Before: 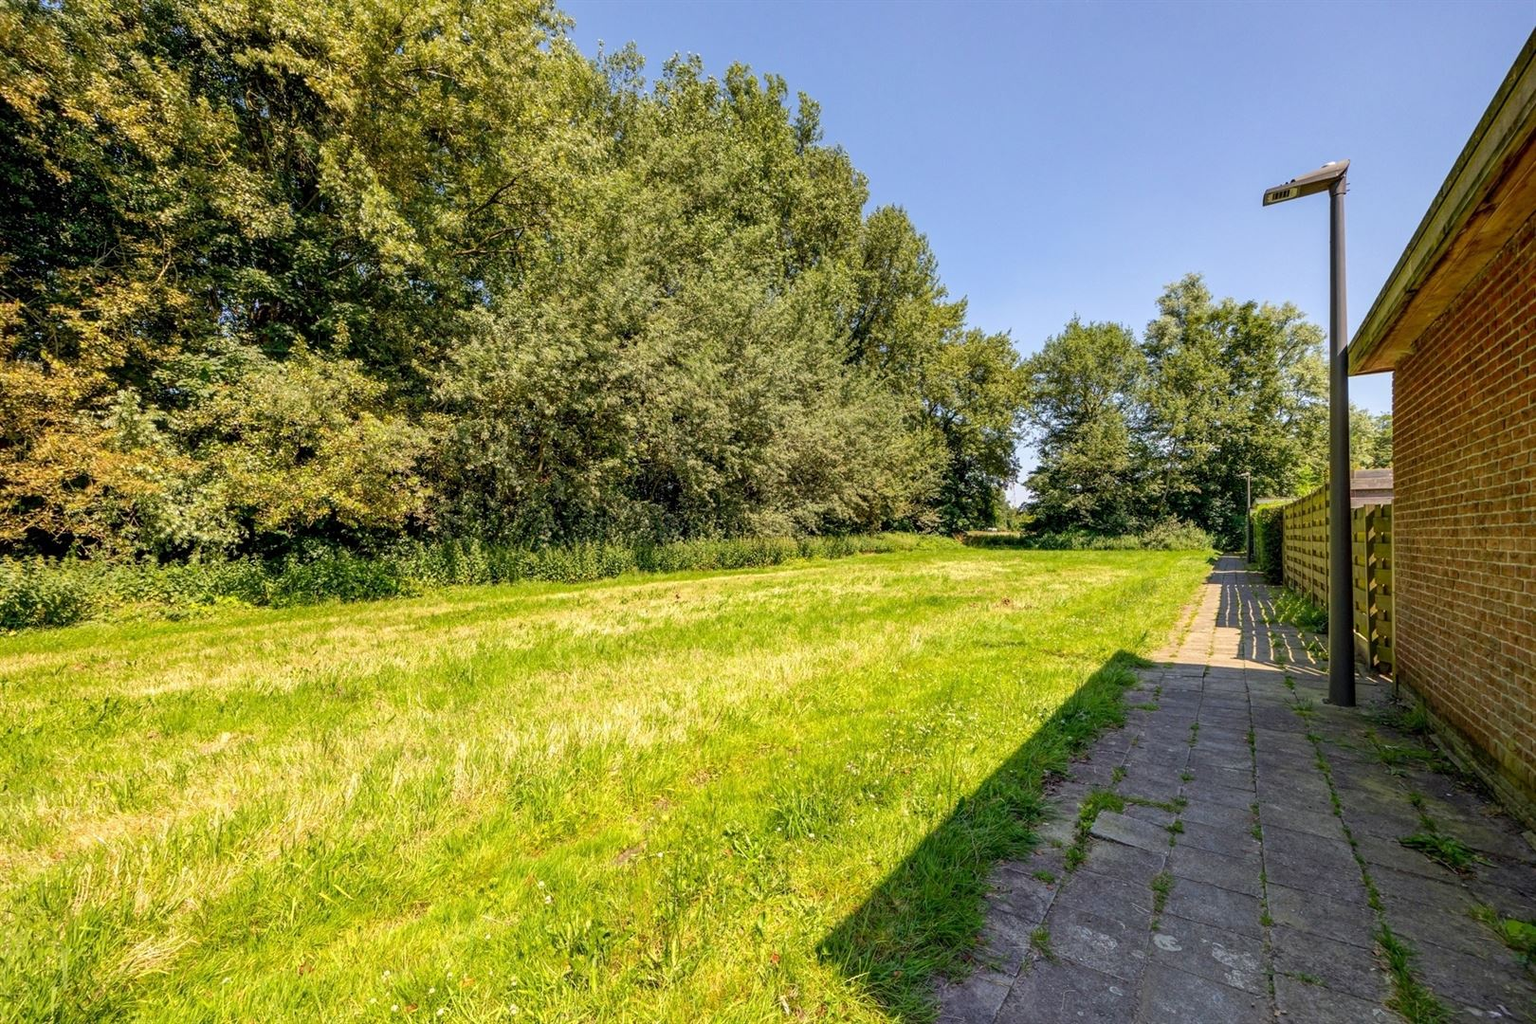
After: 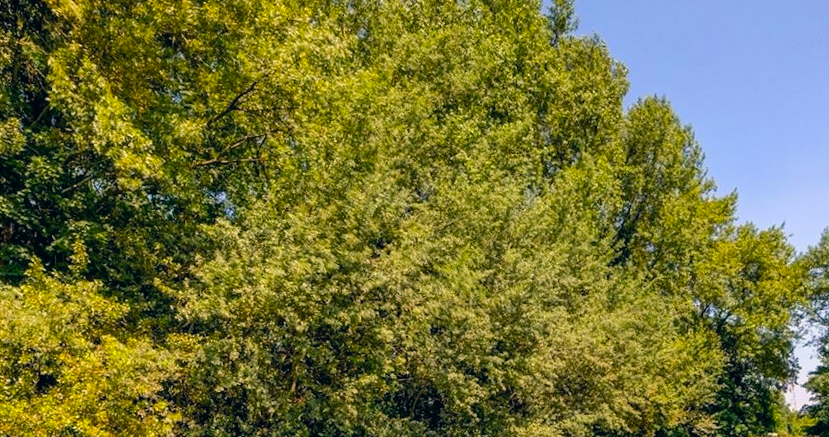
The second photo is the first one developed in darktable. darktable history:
color correction: highlights a* 5.38, highlights b* 5.3, shadows a* -4.26, shadows b* -5.11
crop: left 15.306%, top 9.065%, right 30.789%, bottom 48.638%
rotate and perspective: rotation -2.12°, lens shift (vertical) 0.009, lens shift (horizontal) -0.008, automatic cropping original format, crop left 0.036, crop right 0.964, crop top 0.05, crop bottom 0.959
color balance rgb: perceptual saturation grading › global saturation 20%, global vibrance 20%
